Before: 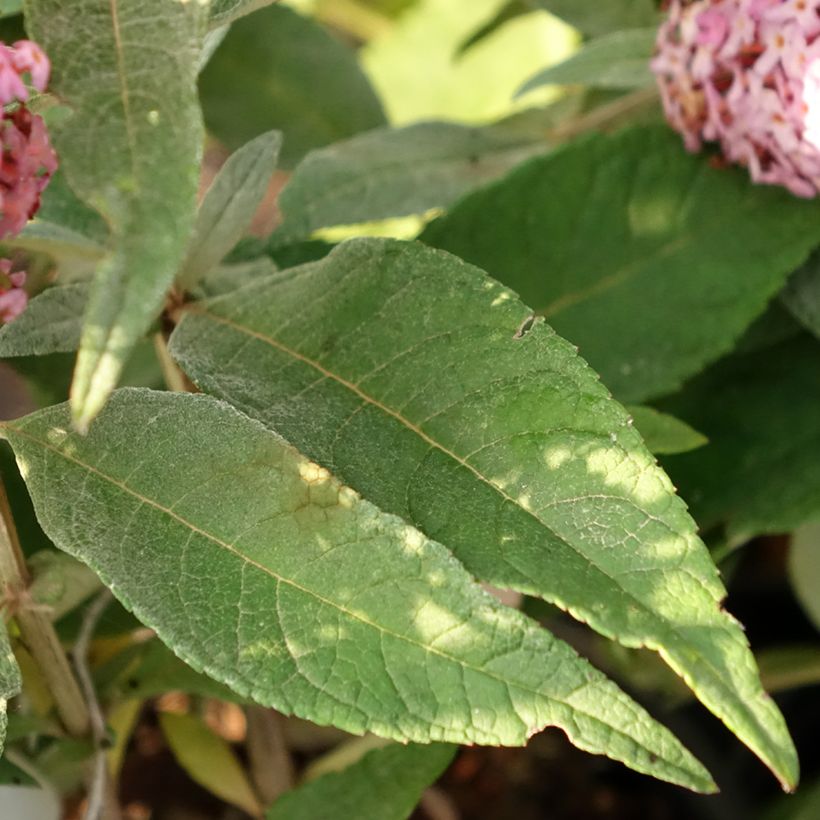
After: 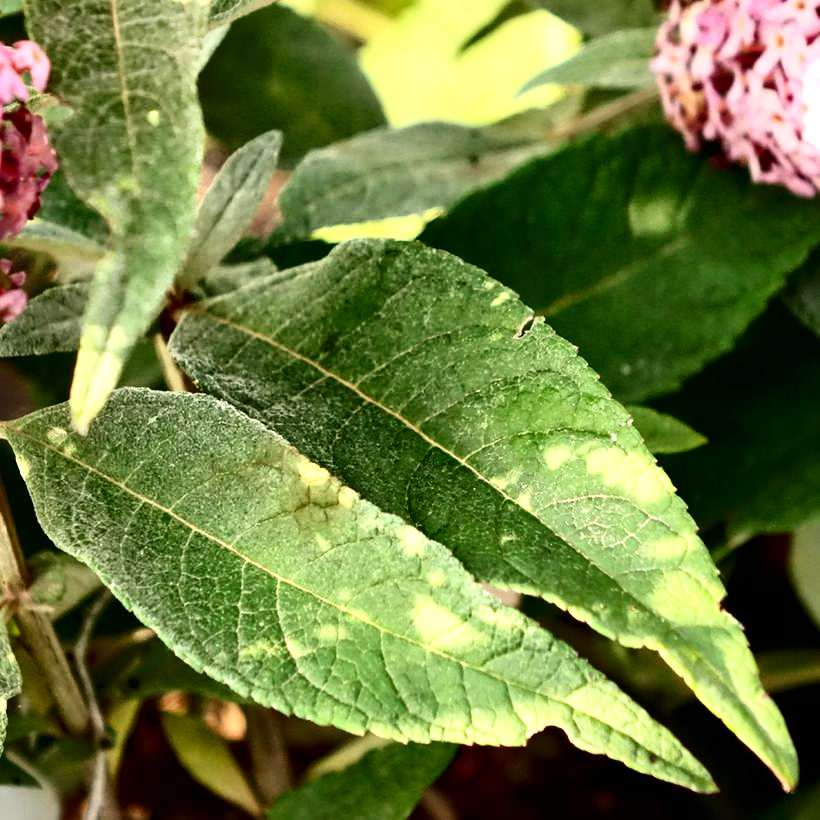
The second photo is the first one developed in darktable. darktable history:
filmic rgb: black relative exposure -16 EV, white relative exposure 2.94 EV, threshold 2.97 EV, hardness 9.96, color science v6 (2022), enable highlight reconstruction true
contrast brightness saturation: contrast 0.405, brightness 0.046, saturation 0.253
local contrast: mode bilateral grid, contrast 70, coarseness 76, detail 180%, midtone range 0.2
